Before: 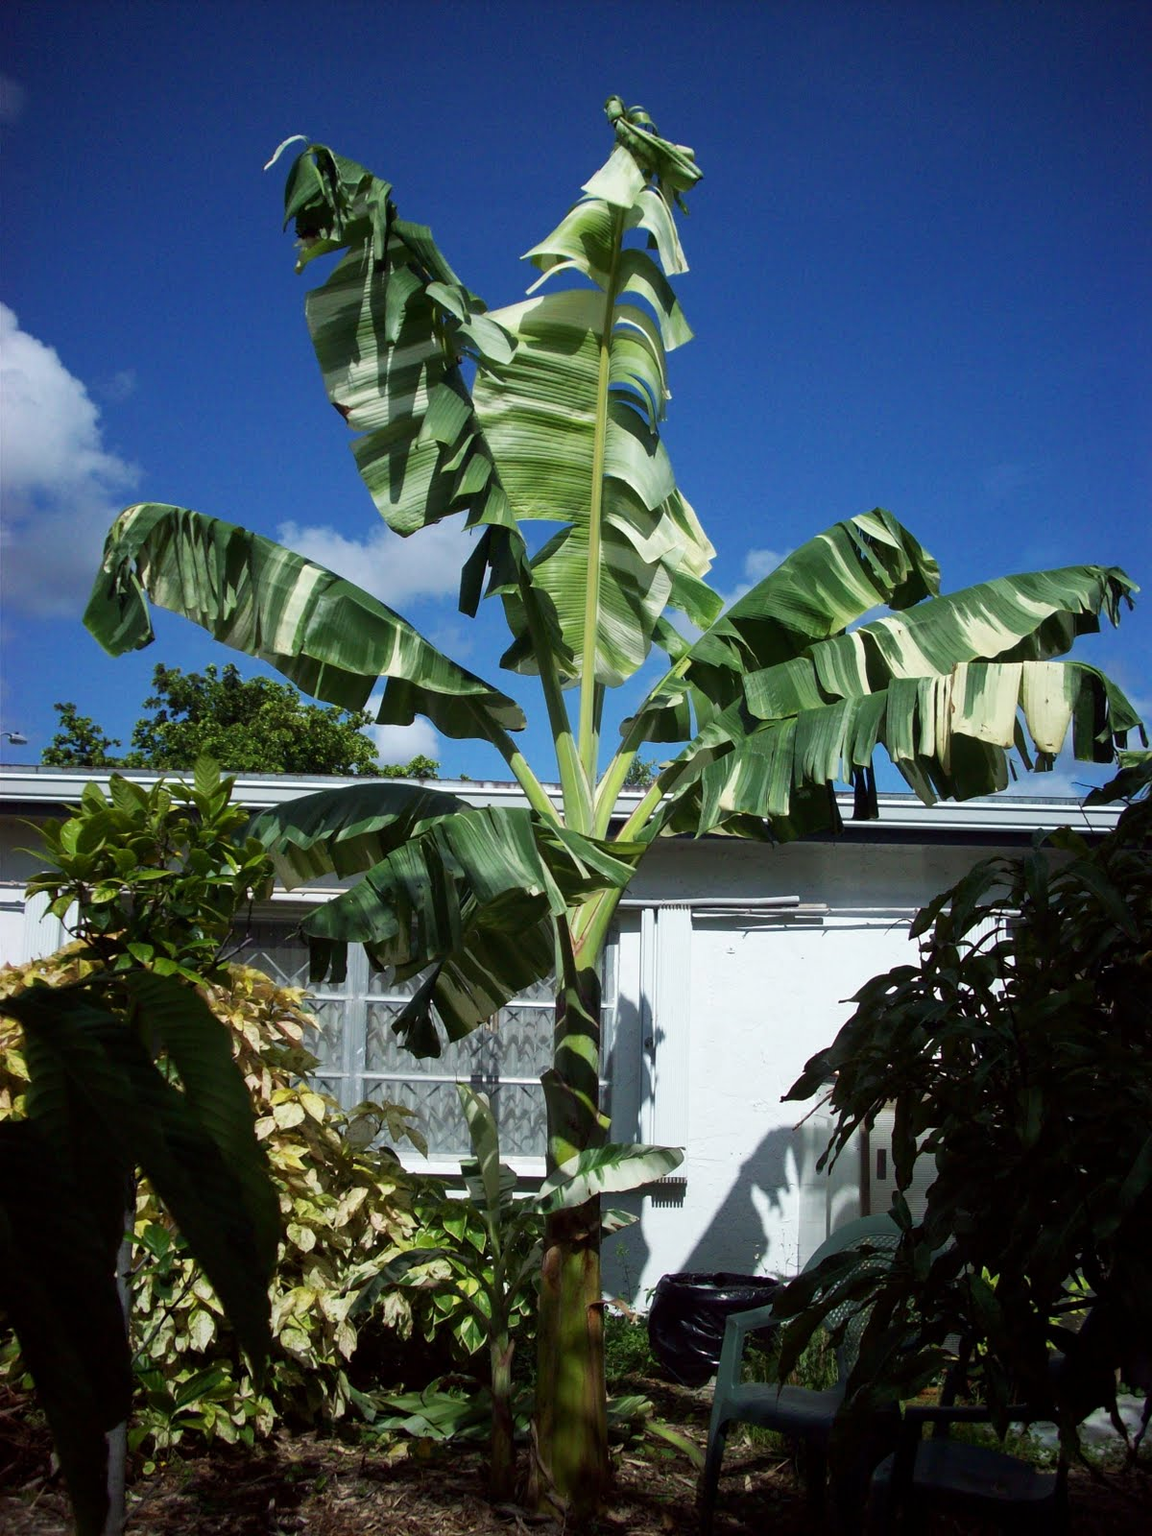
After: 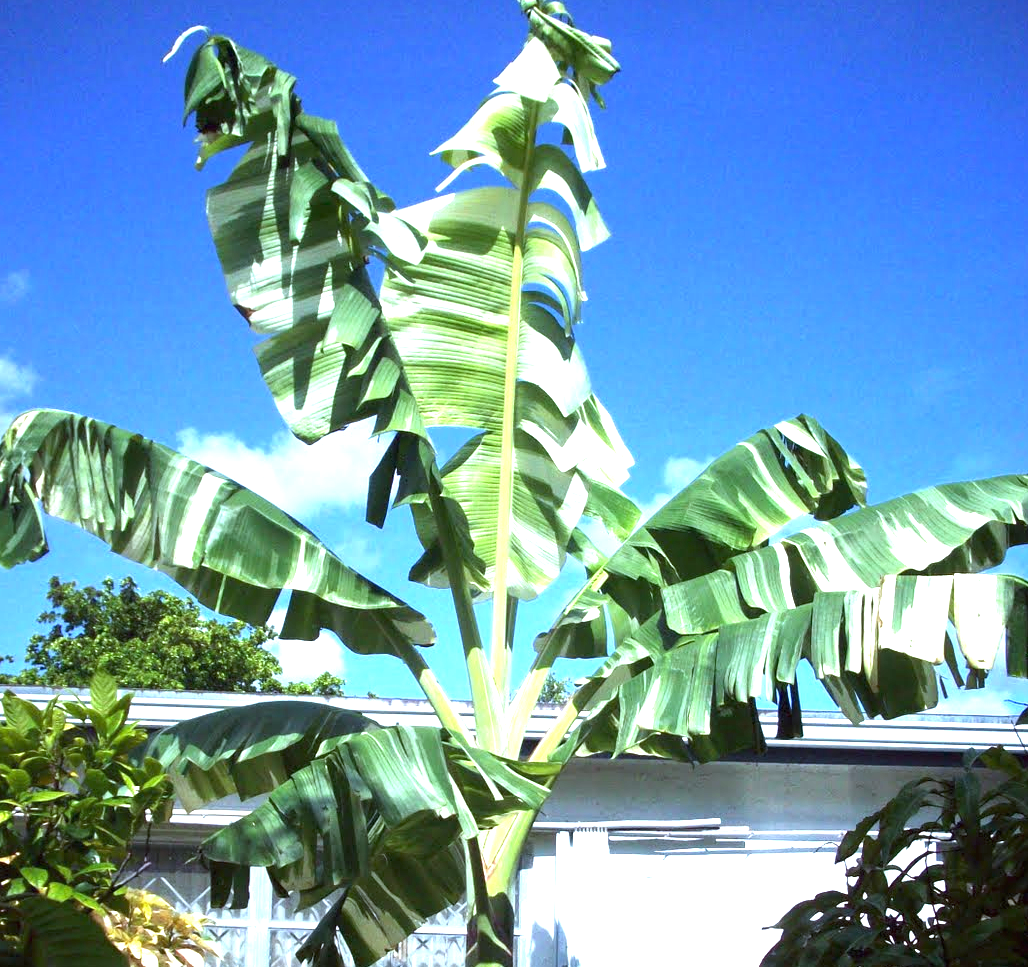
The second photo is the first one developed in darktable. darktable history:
crop and rotate: left 9.345%, top 7.22%, right 4.982%, bottom 32.331%
white balance: red 0.931, blue 1.11
exposure: black level correction 0, exposure 1.741 EV, compensate exposure bias true, compensate highlight preservation false
